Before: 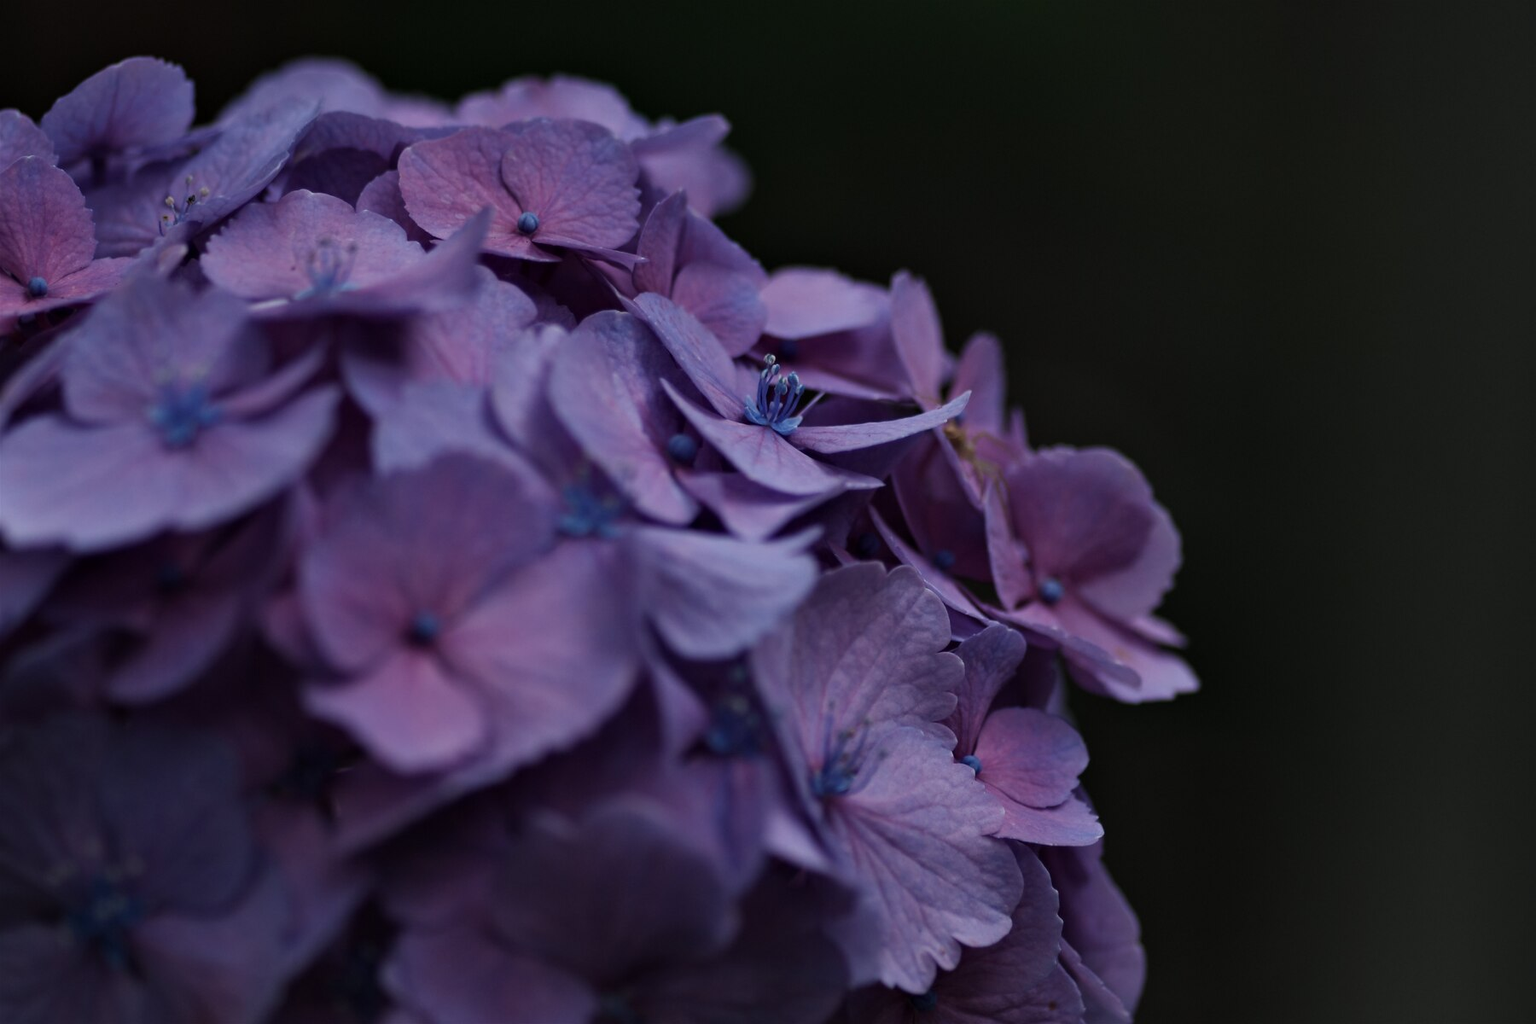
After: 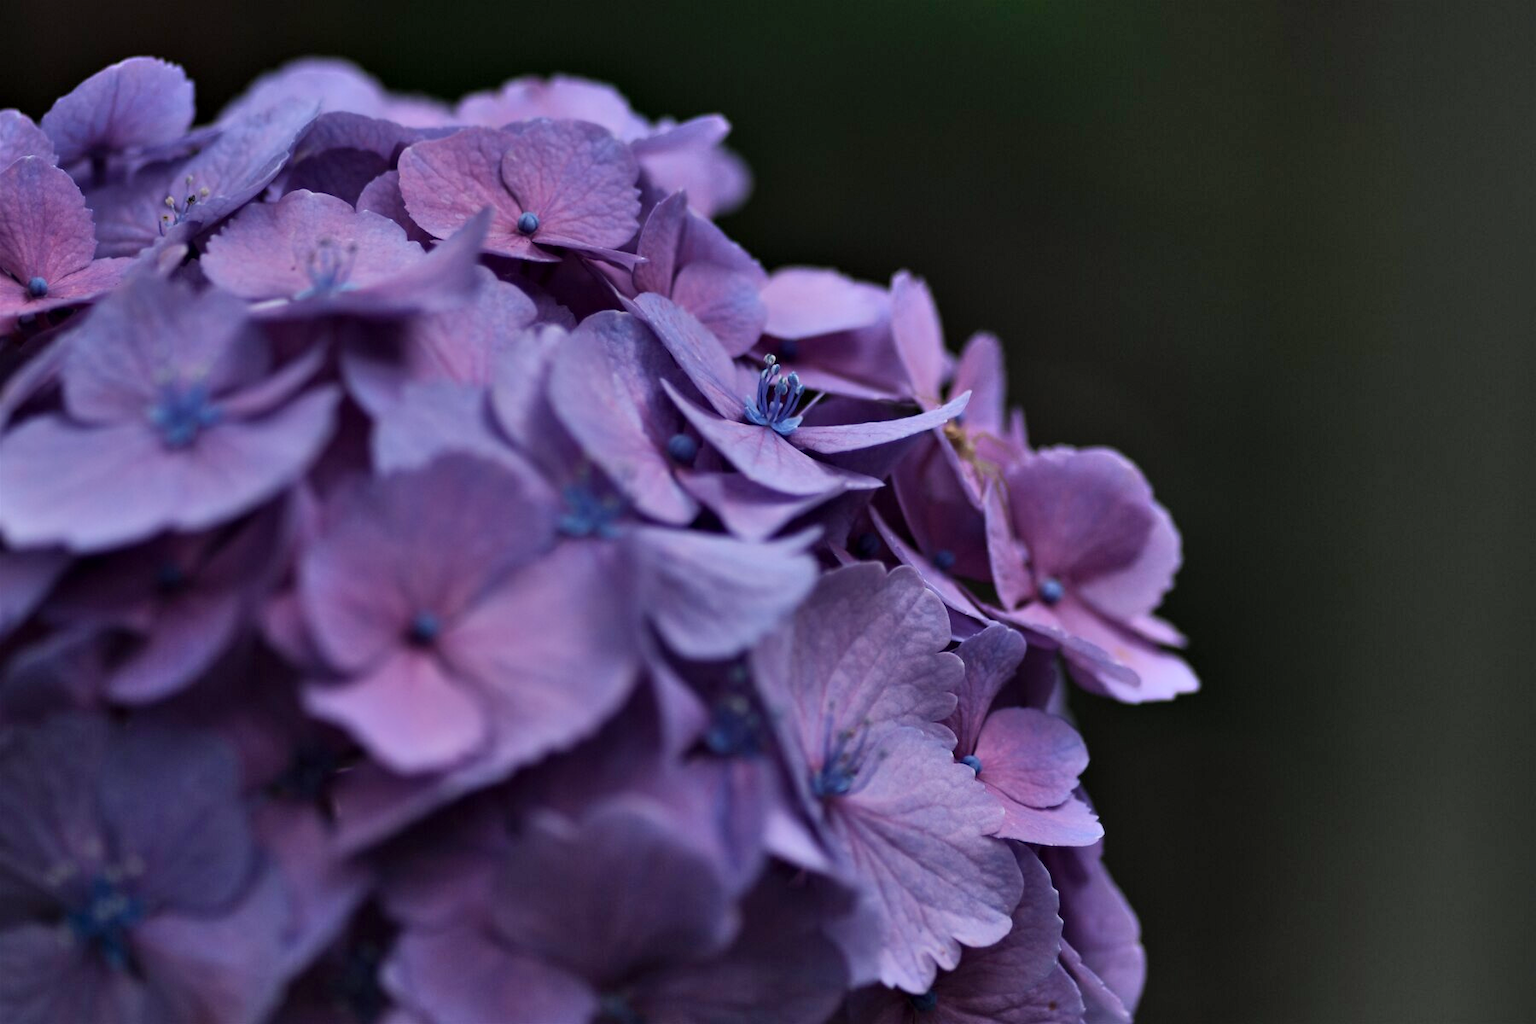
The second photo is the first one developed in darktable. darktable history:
shadows and highlights: soften with gaussian
exposure: black level correction 0.001, exposure 0.5 EV, compensate highlight preservation false
